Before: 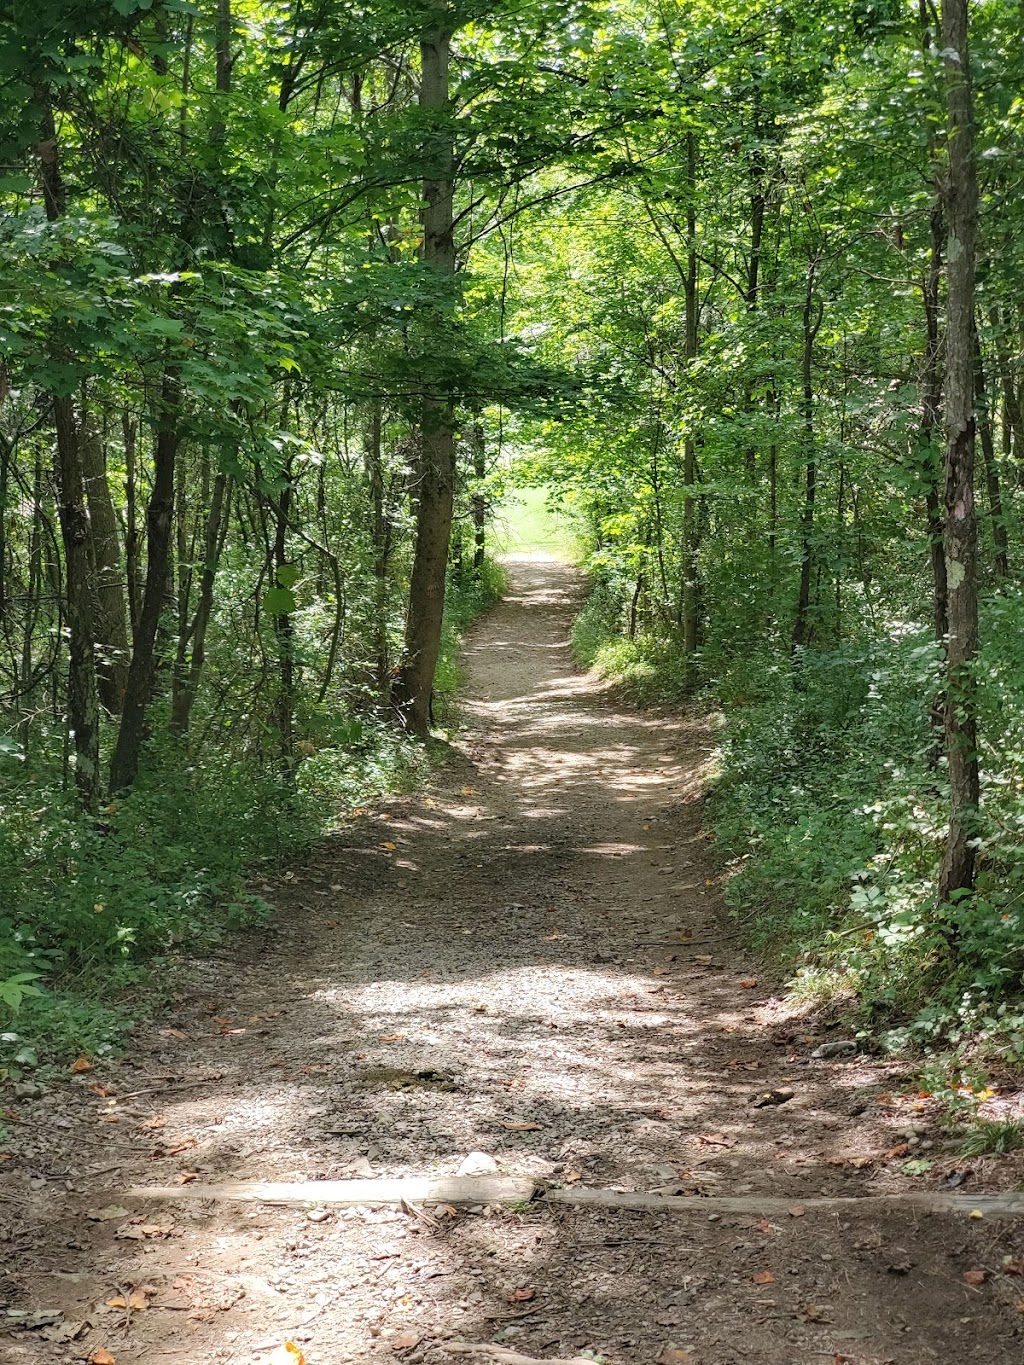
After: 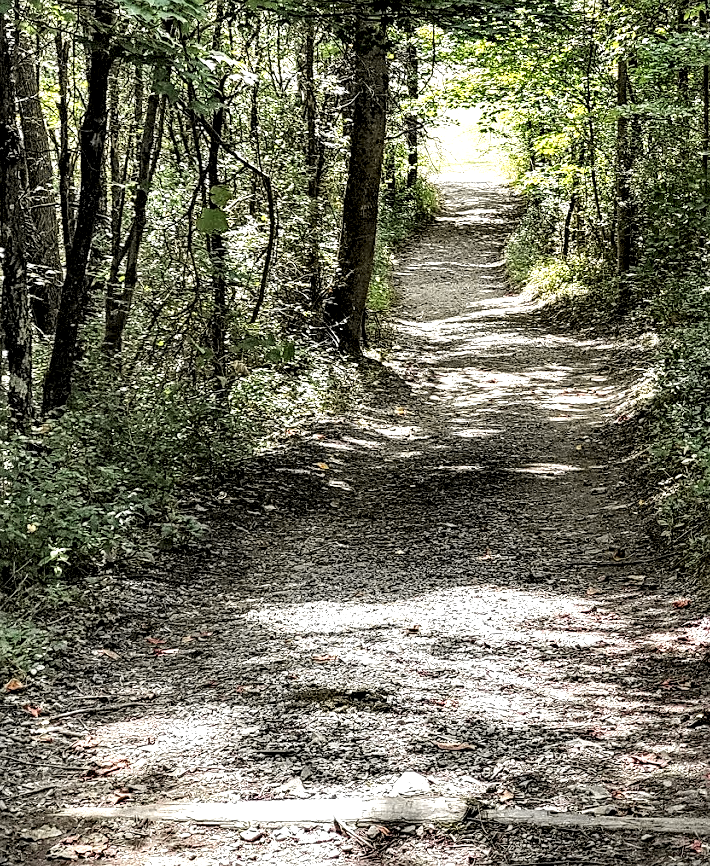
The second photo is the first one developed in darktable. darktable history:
crop: left 6.622%, top 27.862%, right 23.969%, bottom 8.694%
shadows and highlights: shadows 53.12, highlights color adjustment 0.703%, soften with gaussian
sharpen: on, module defaults
contrast brightness saturation: contrast -0.086, brightness -0.037, saturation -0.108
tone curve: curves: ch0 [(0, 0.012) (0.036, 0.035) (0.274, 0.288) (0.504, 0.536) (0.844, 0.84) (1, 0.983)]; ch1 [(0, 0) (0.389, 0.403) (0.462, 0.486) (0.499, 0.498) (0.511, 0.502) (0.536, 0.547) (0.567, 0.588) (0.626, 0.645) (0.749, 0.781) (1, 1)]; ch2 [(0, 0) (0.457, 0.486) (0.5, 0.5) (0.56, 0.551) (0.615, 0.607) (0.704, 0.732) (1, 1)], color space Lab, independent channels, preserve colors none
levels: levels [0.073, 0.497, 0.972]
local contrast: shadows 175%, detail 227%
